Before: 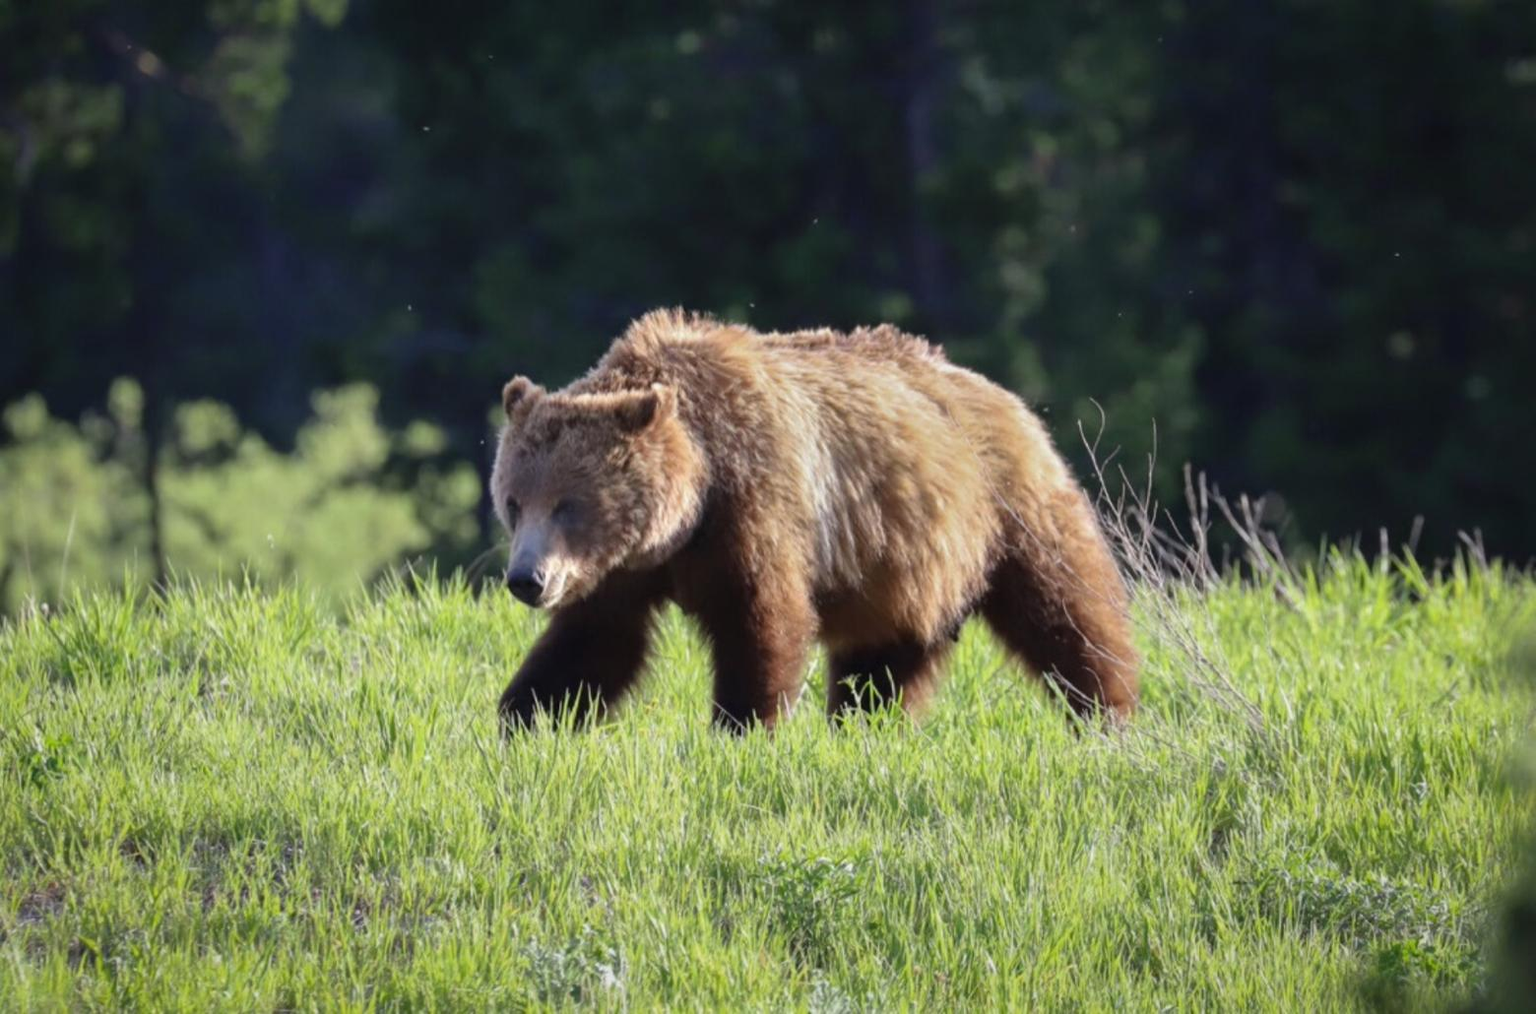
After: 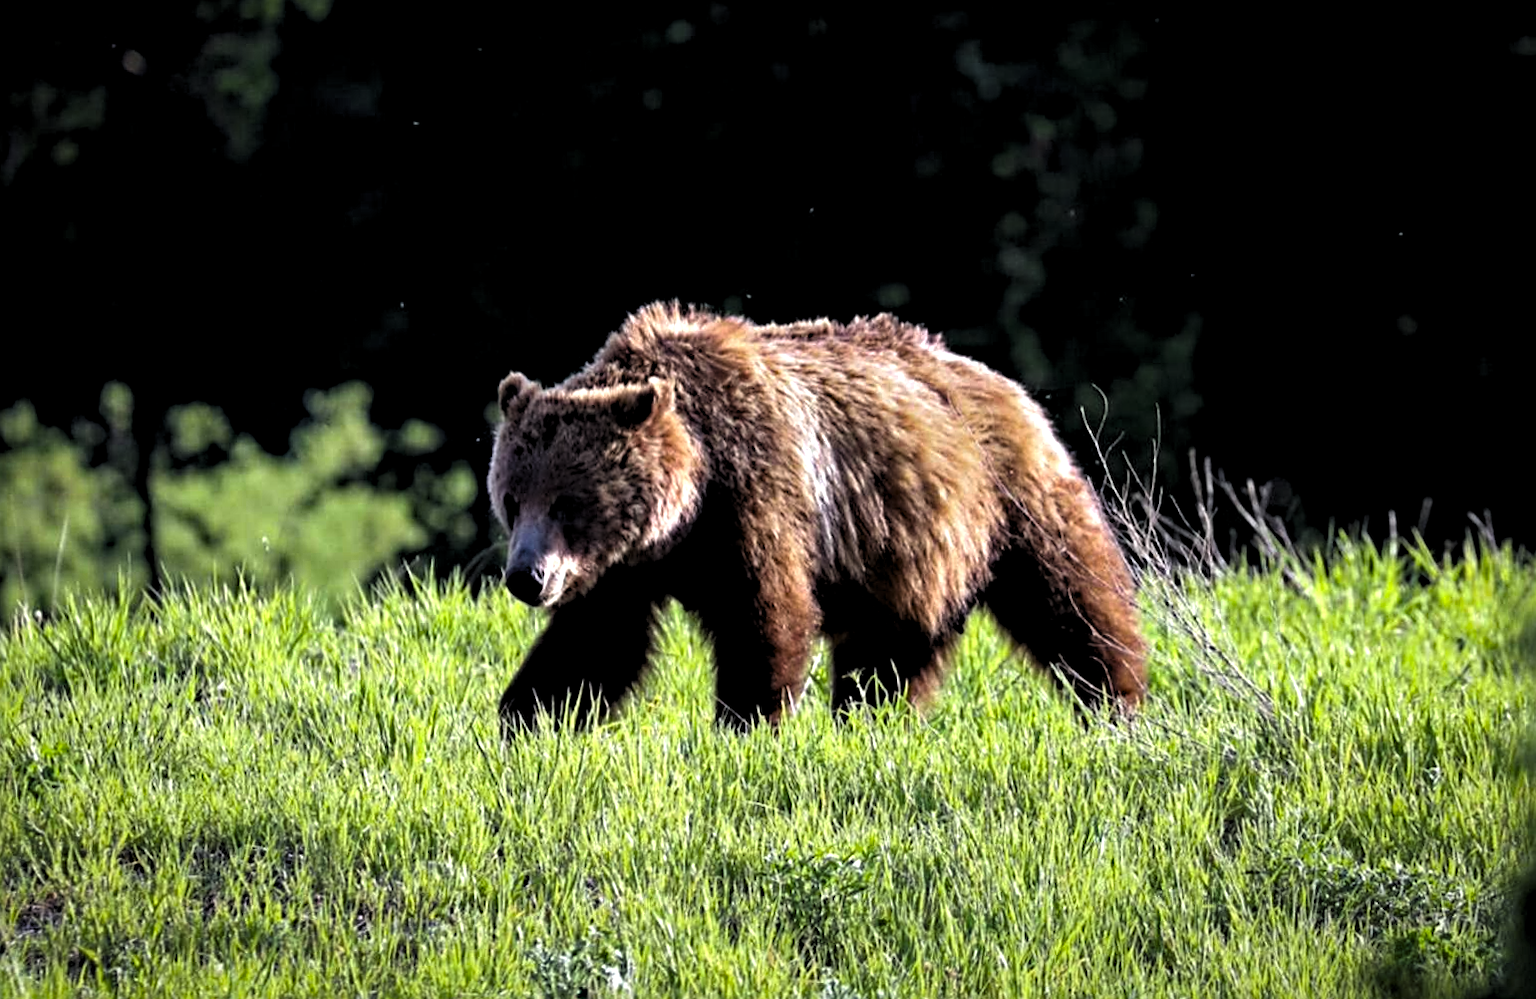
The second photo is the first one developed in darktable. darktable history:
sharpen: on, module defaults
haze removal: strength 0.53, distance 0.925, compatibility mode true, adaptive false
rotate and perspective: rotation -1°, crop left 0.011, crop right 0.989, crop top 0.025, crop bottom 0.975
levels: levels [0.129, 0.519, 0.867]
